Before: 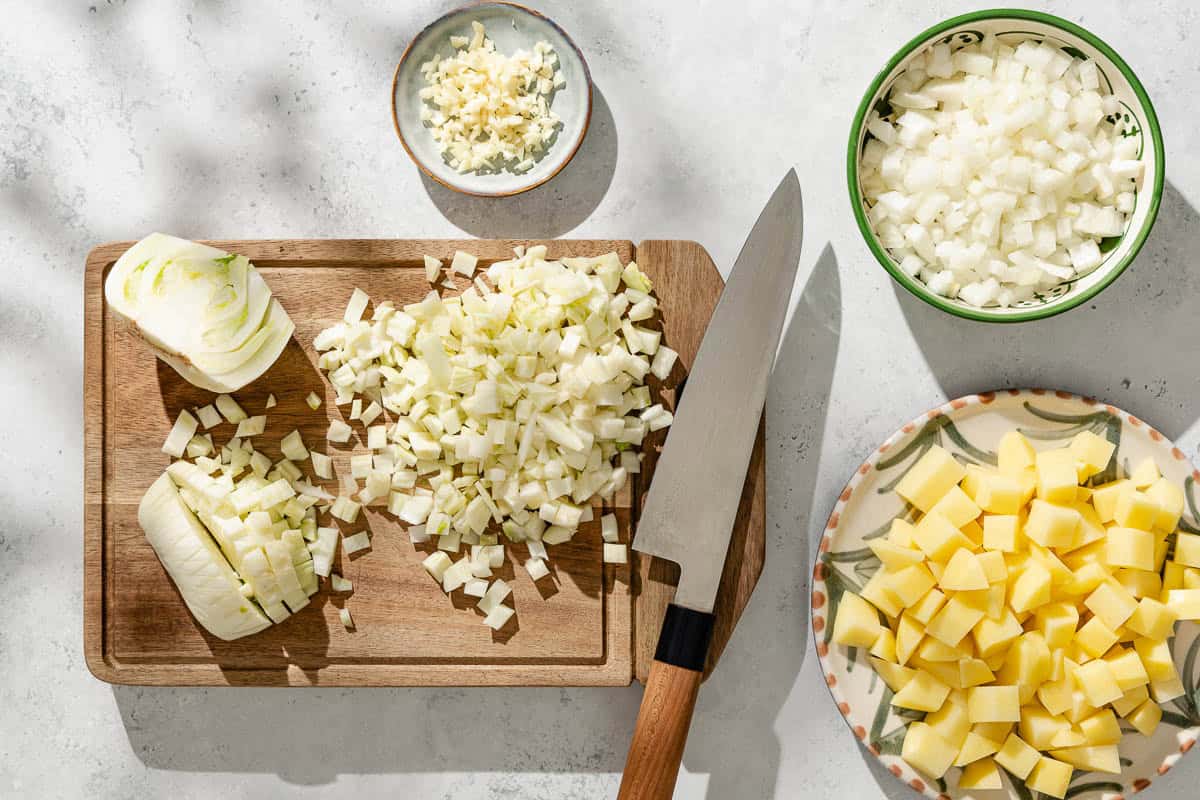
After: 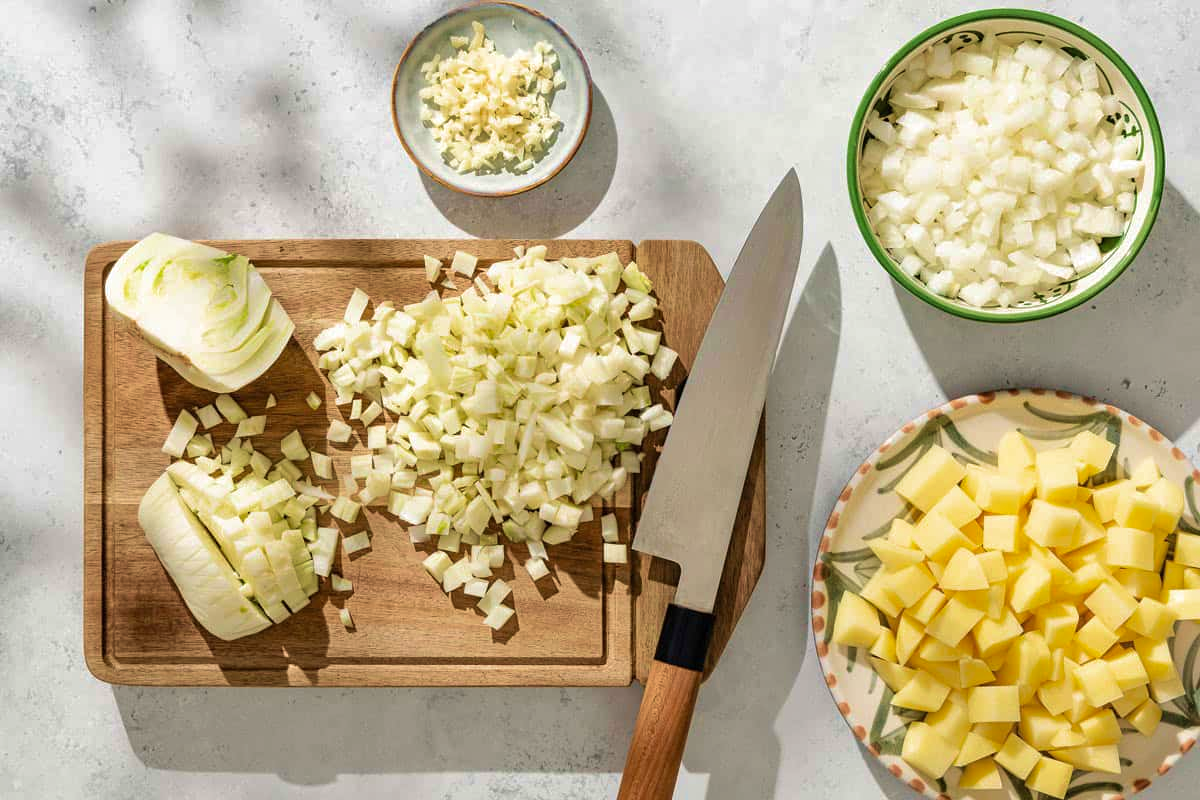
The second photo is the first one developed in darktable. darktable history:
shadows and highlights: shadows 10, white point adjustment 1, highlights -40
velvia: strength 45%
